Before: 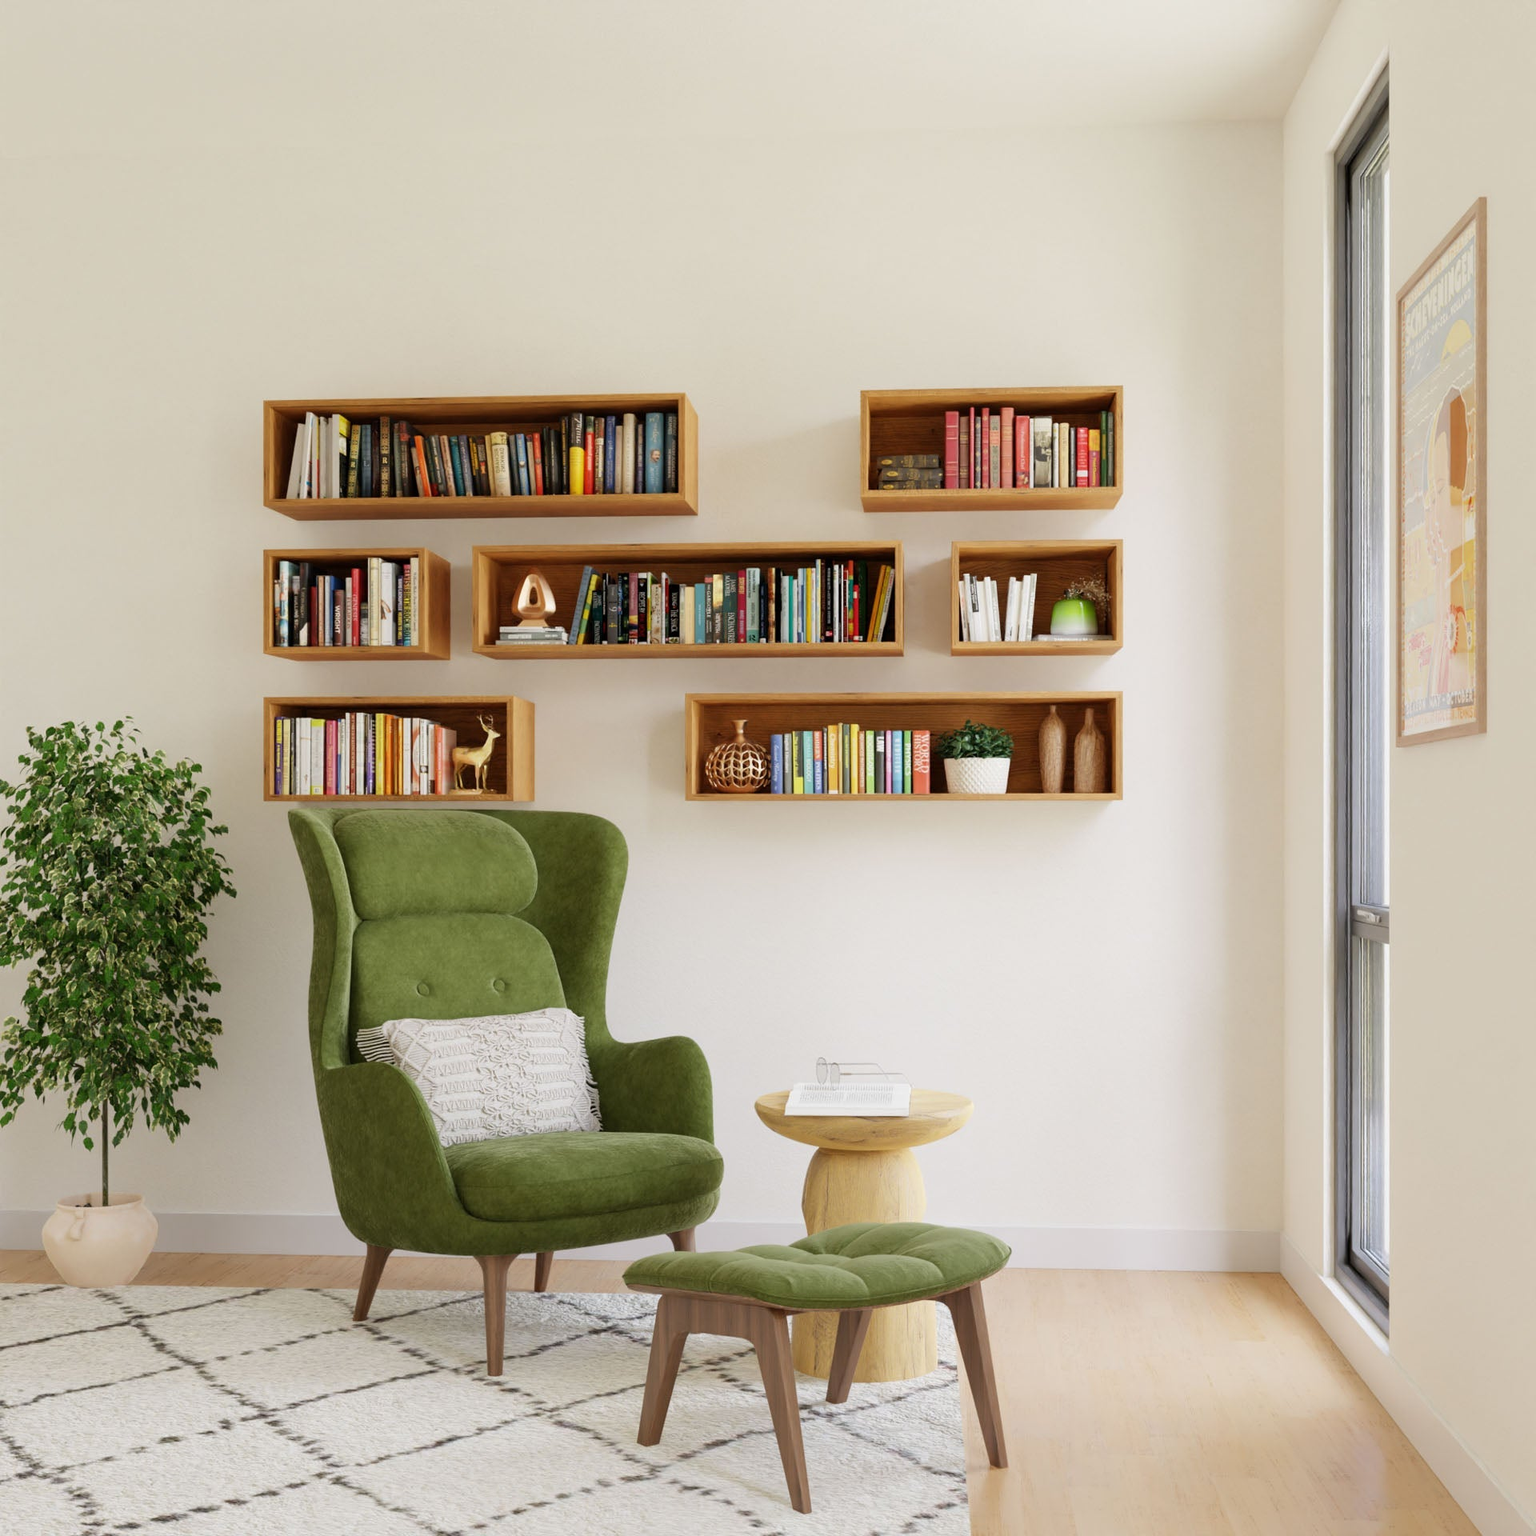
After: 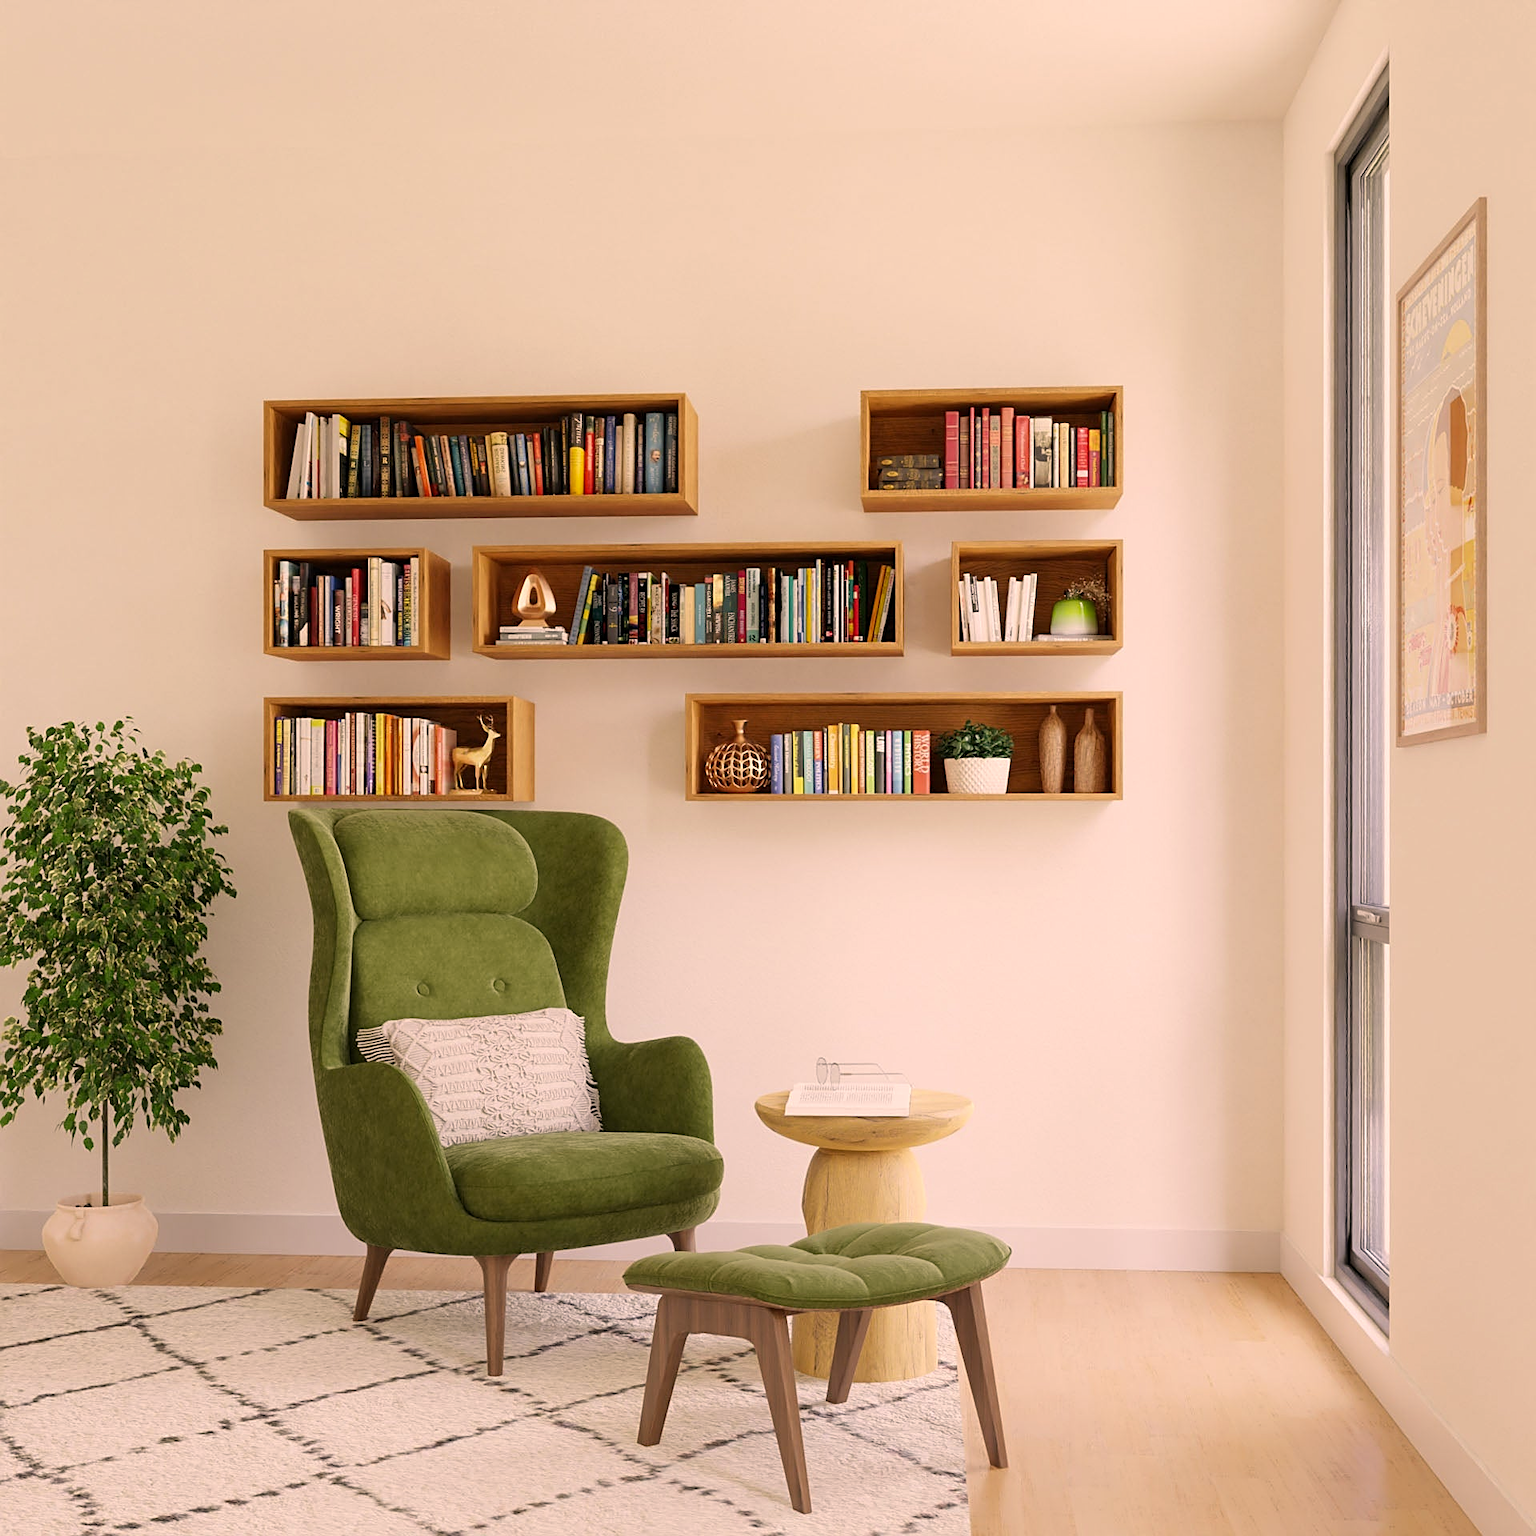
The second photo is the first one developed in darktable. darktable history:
sharpen: on, module defaults
color correction: highlights a* 11.96, highlights b* 11.58
